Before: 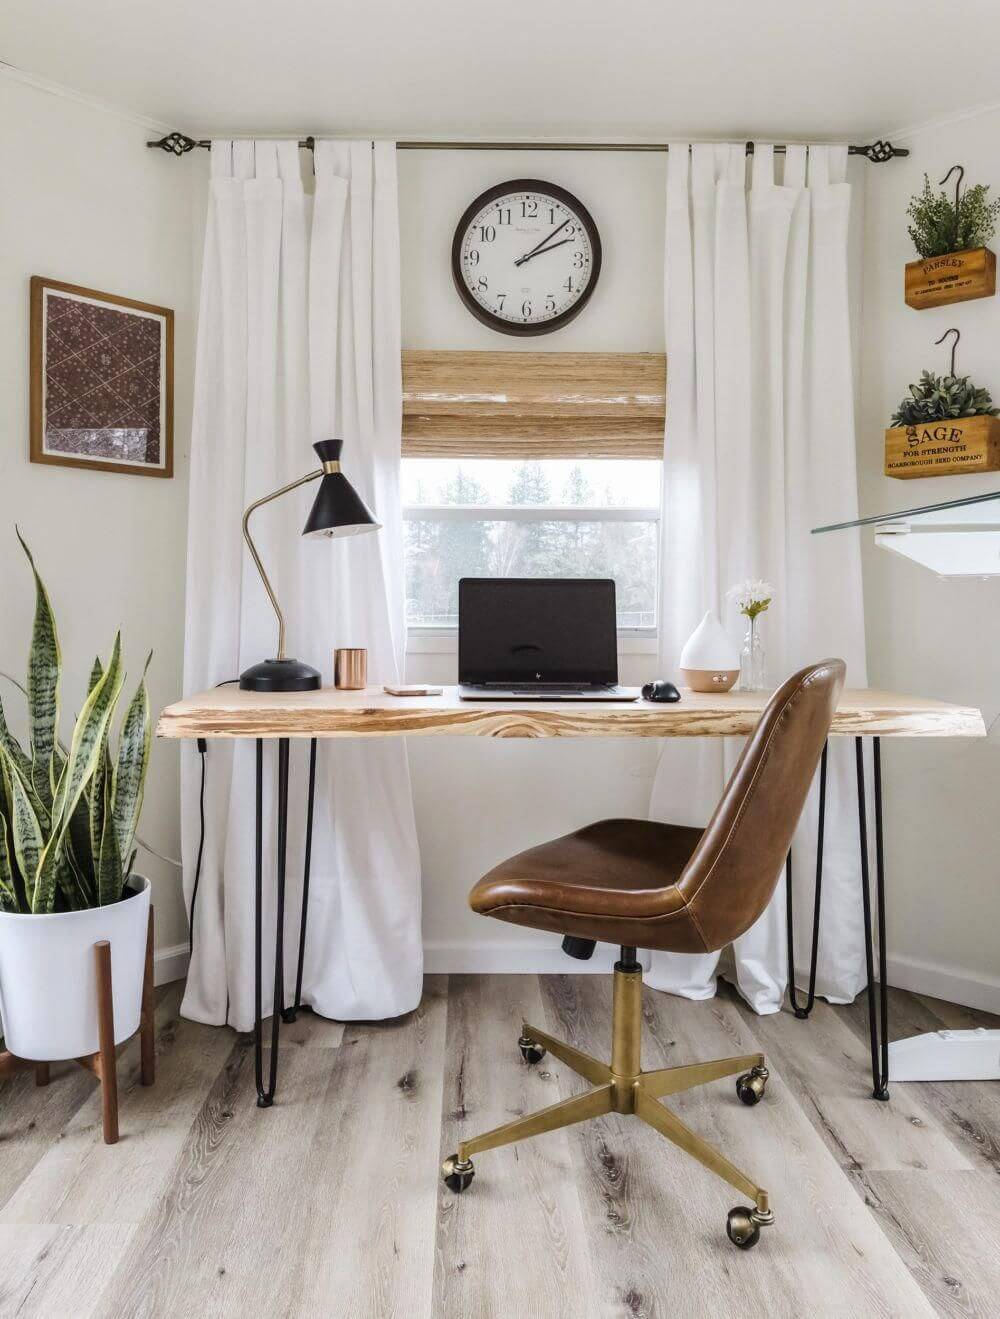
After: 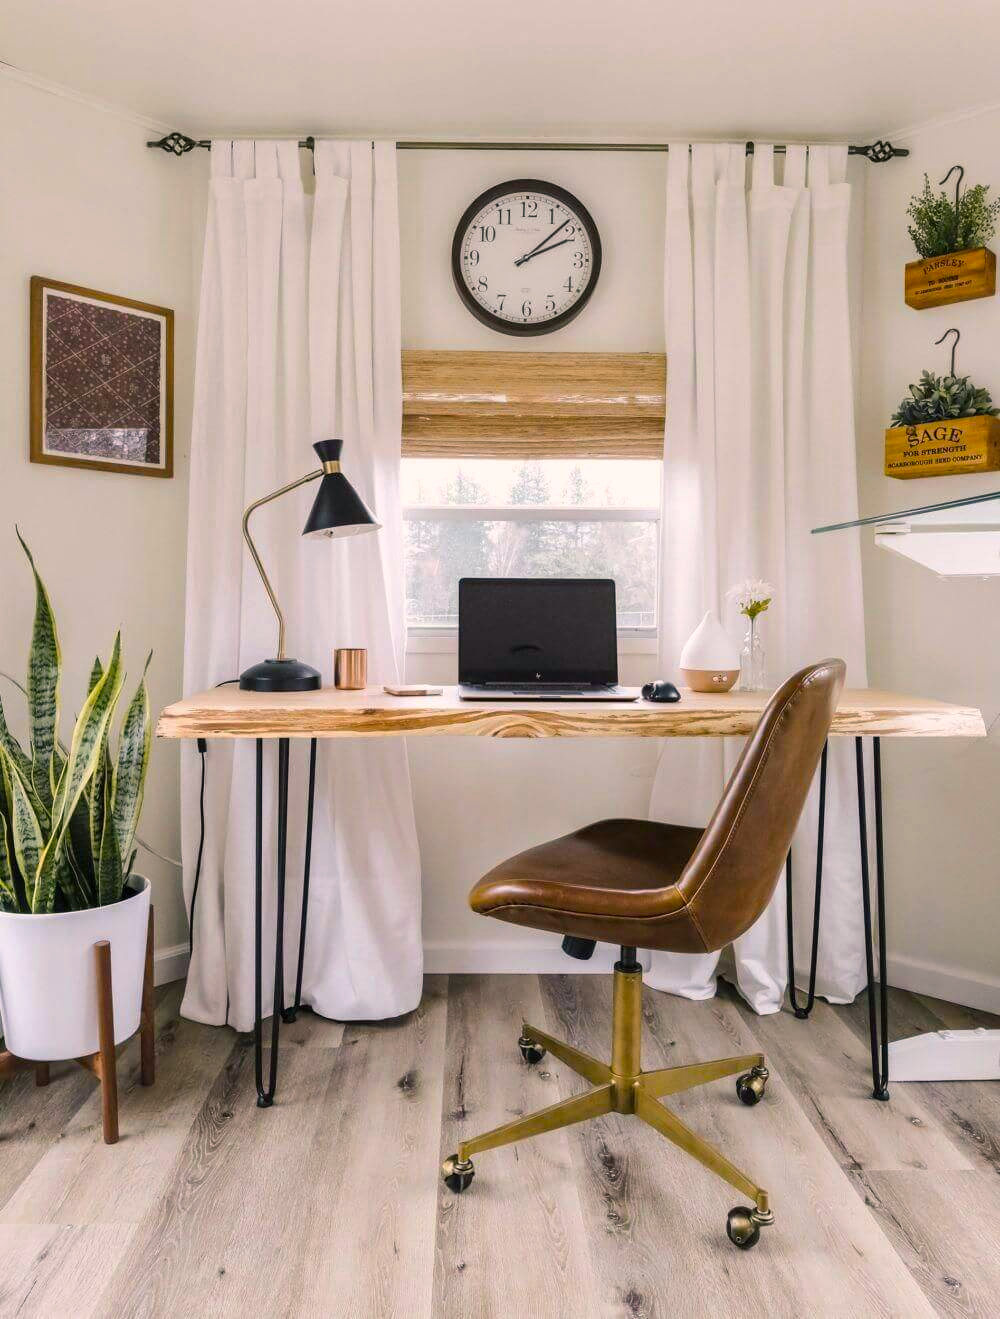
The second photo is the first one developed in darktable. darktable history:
color balance rgb: shadows lift › chroma 2.003%, shadows lift › hue 217.7°, highlights gain › chroma 2.026%, highlights gain › hue 44.22°, linear chroma grading › global chroma 8.707%, perceptual saturation grading › global saturation 19.822%, global vibrance 9.61%
